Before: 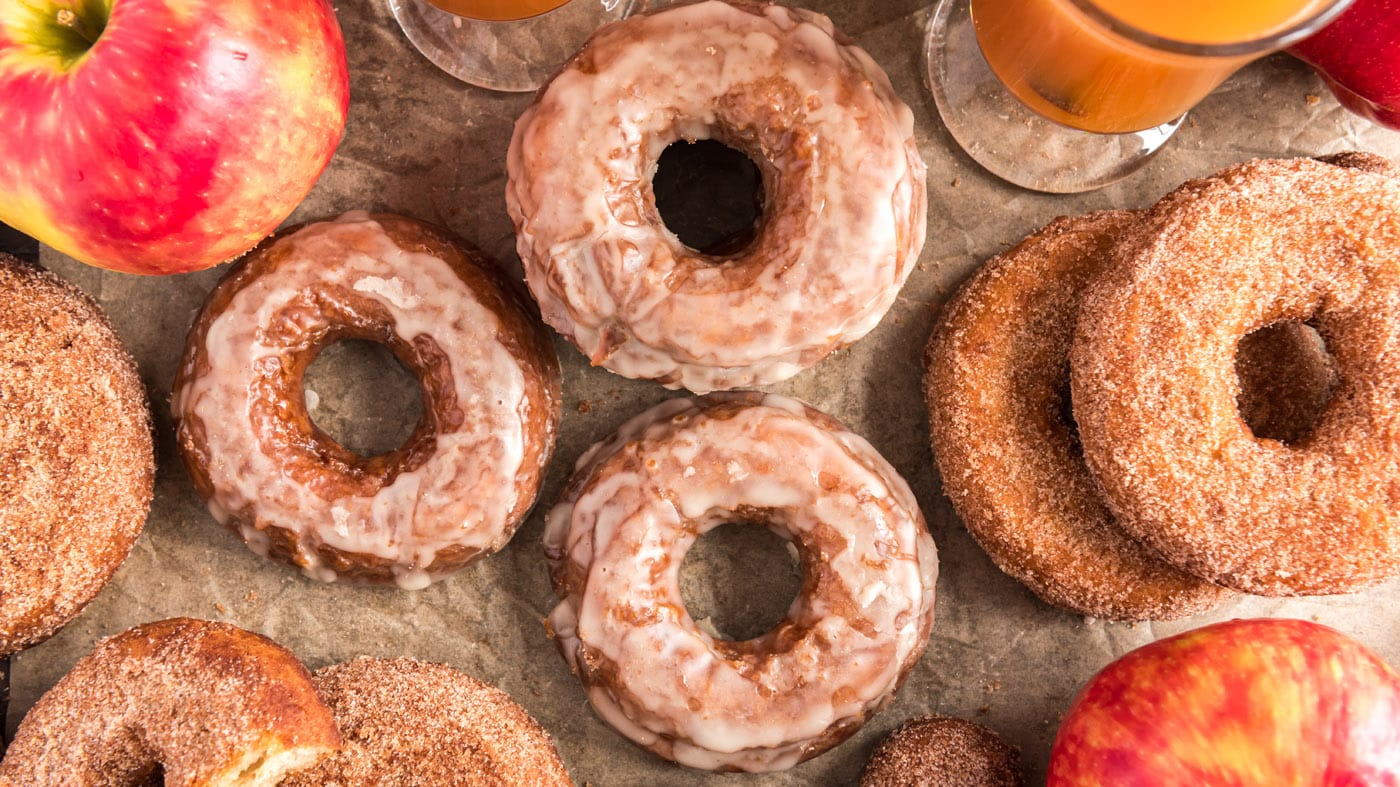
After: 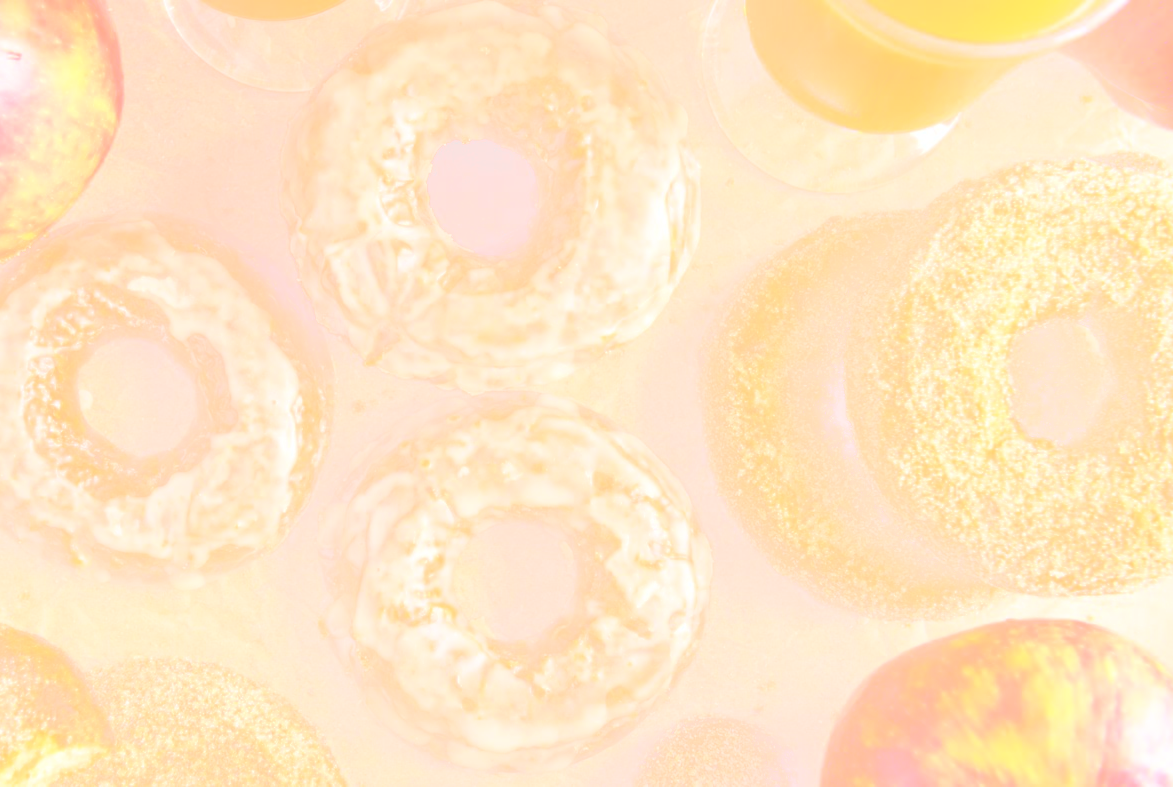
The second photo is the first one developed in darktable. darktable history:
color balance: mode lift, gamma, gain (sRGB), lift [1, 1.049, 1, 1]
crop: left 16.145%
bloom: size 70%, threshold 25%, strength 70%
